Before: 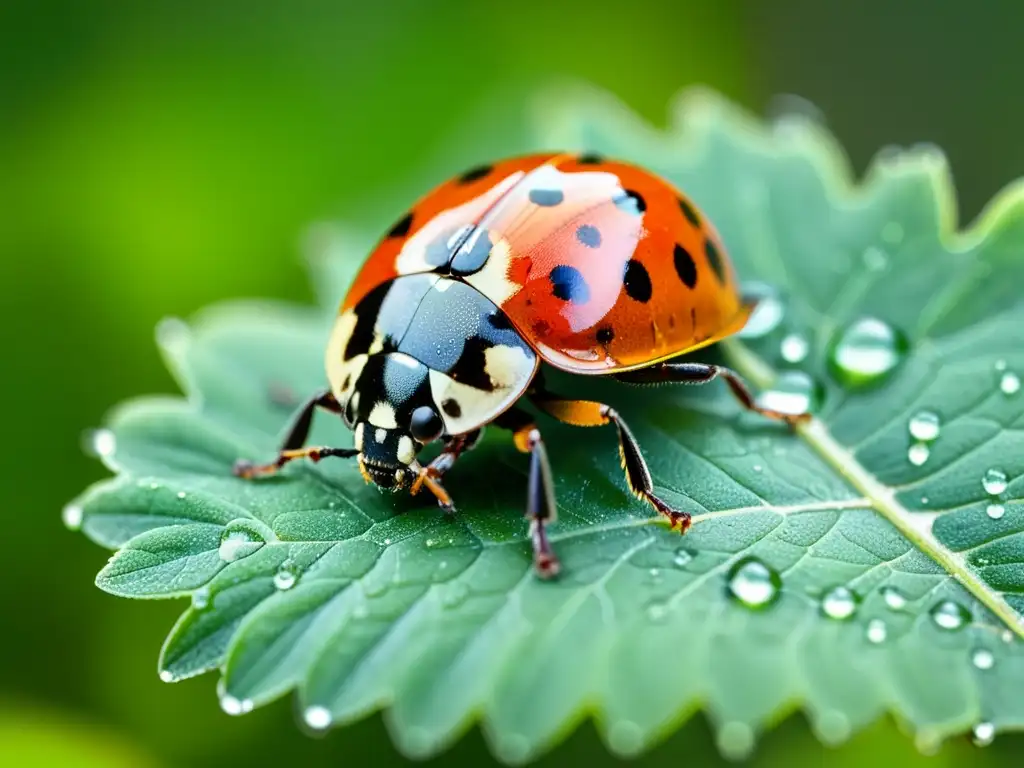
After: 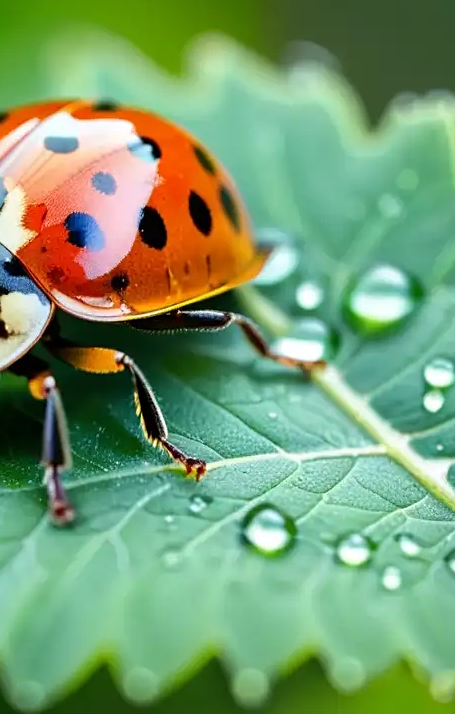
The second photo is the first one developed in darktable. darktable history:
sharpen: amount 0.208
tone equalizer: edges refinement/feathering 500, mask exposure compensation -1.57 EV, preserve details no
crop: left 47.44%, top 6.94%, right 8.048%
